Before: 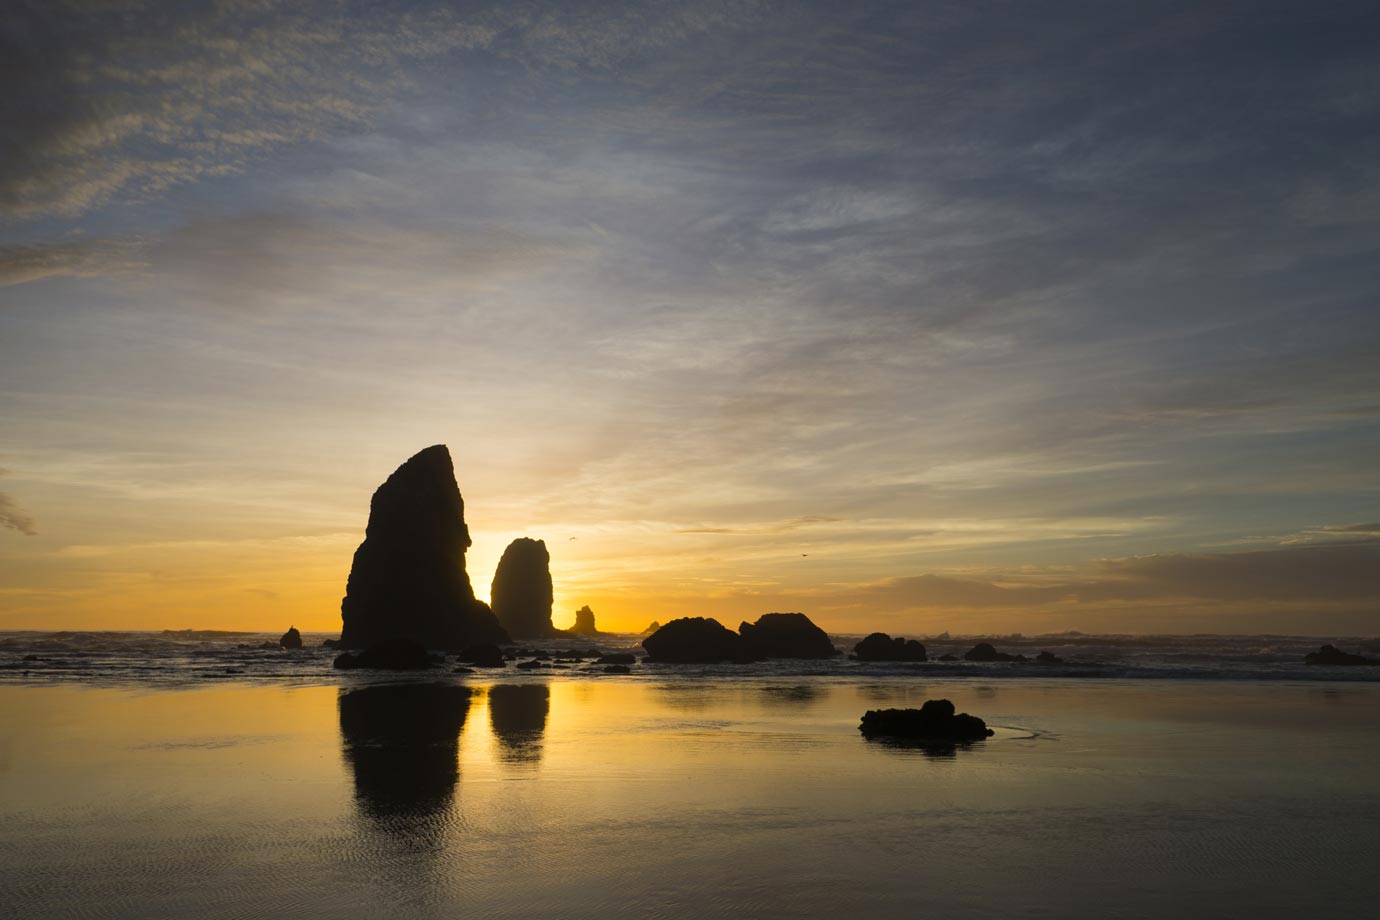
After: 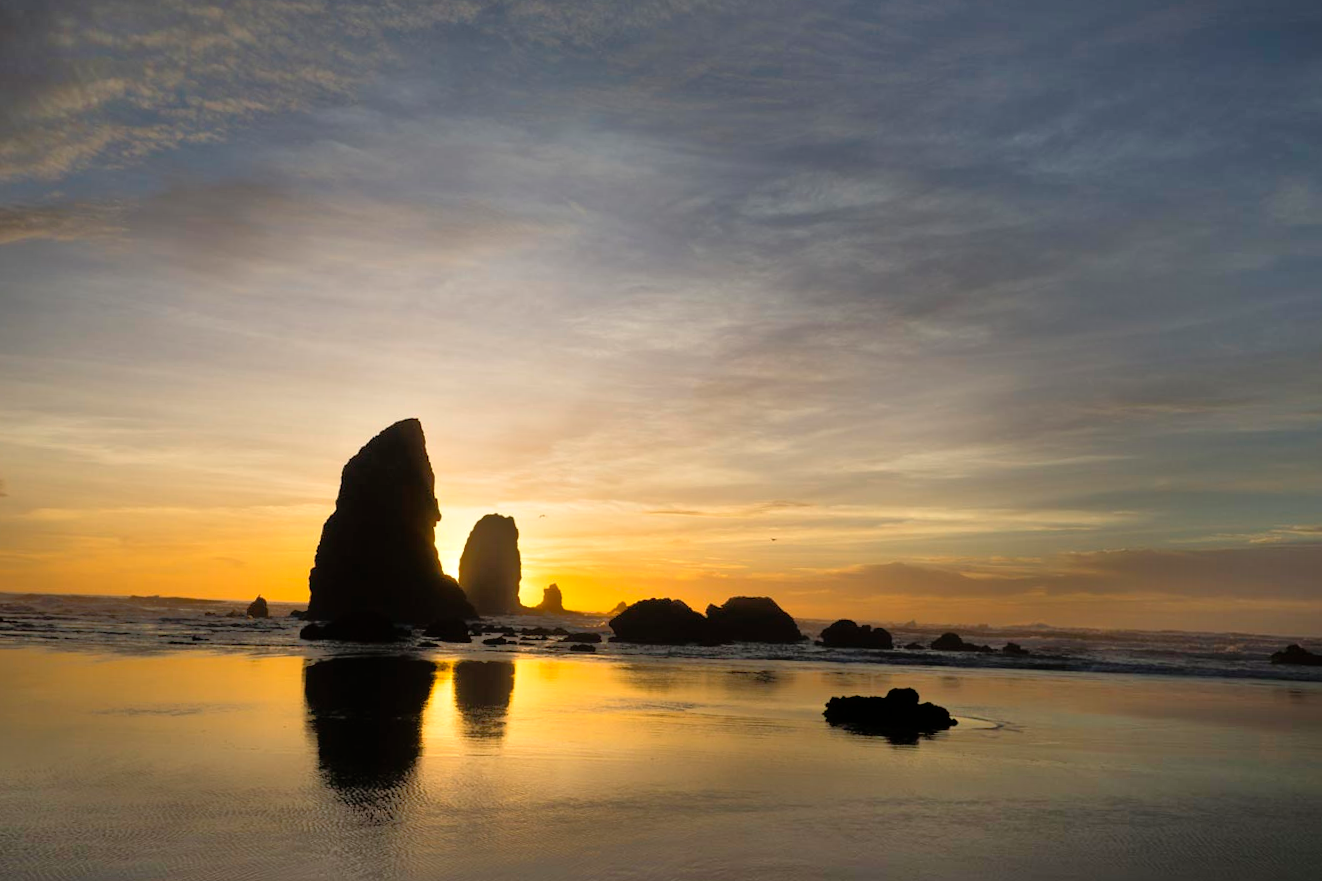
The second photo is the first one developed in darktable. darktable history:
tone equalizer: -8 EV -0.528 EV, -7 EV -0.319 EV, -6 EV -0.083 EV, -5 EV 0.413 EV, -4 EV 0.985 EV, -3 EV 0.791 EV, -2 EV -0.01 EV, -1 EV 0.14 EV, +0 EV -0.012 EV, smoothing 1
crop and rotate: angle -1.69°
